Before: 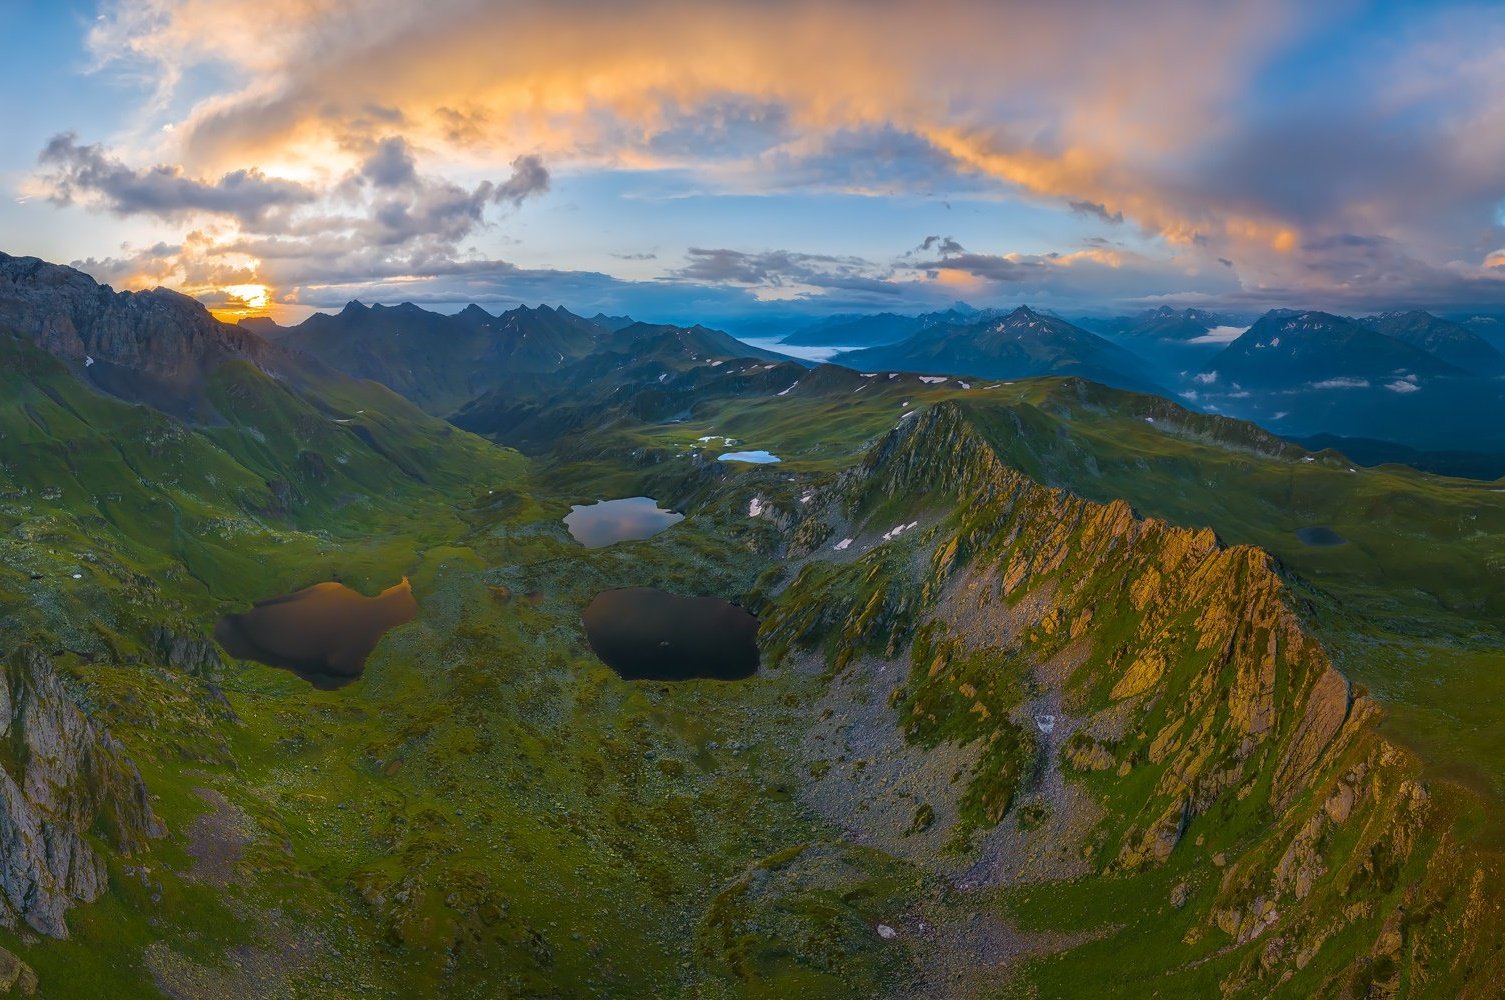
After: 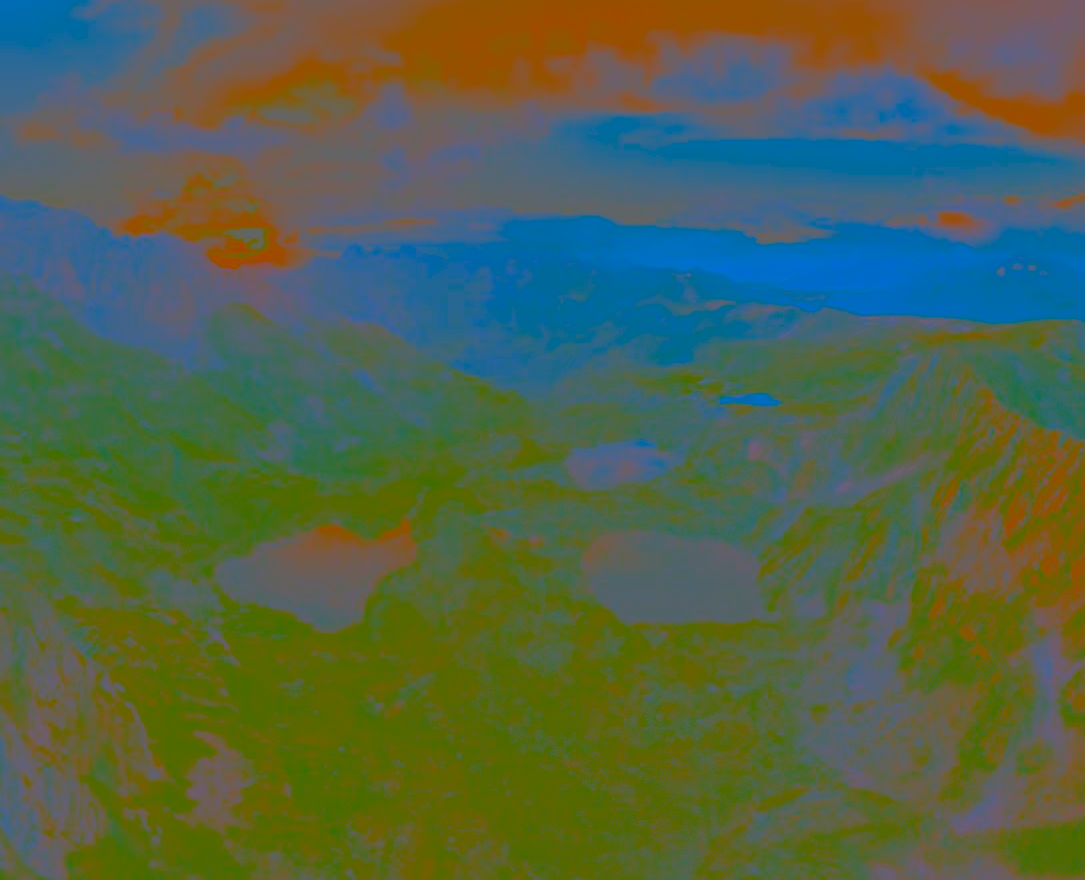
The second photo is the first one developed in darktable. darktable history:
sharpen: on, module defaults
exposure: black level correction 0.009, exposure -0.653 EV, compensate highlight preservation false
crop: top 5.743%, right 27.871%, bottom 5.691%
contrast brightness saturation: contrast -0.983, brightness -0.17, saturation 0.748
color zones: curves: ch1 [(0.077, 0.436) (0.25, 0.5) (0.75, 0.5)]
local contrast: on, module defaults
levels: levels [0, 0.474, 0.947]
